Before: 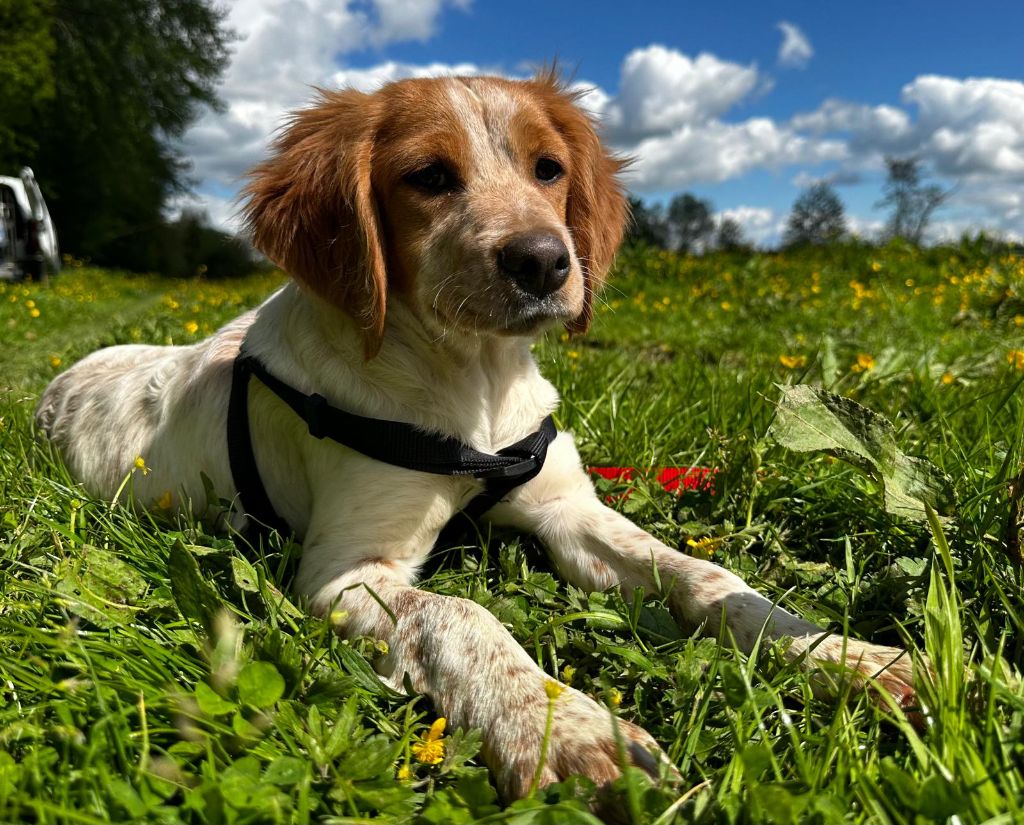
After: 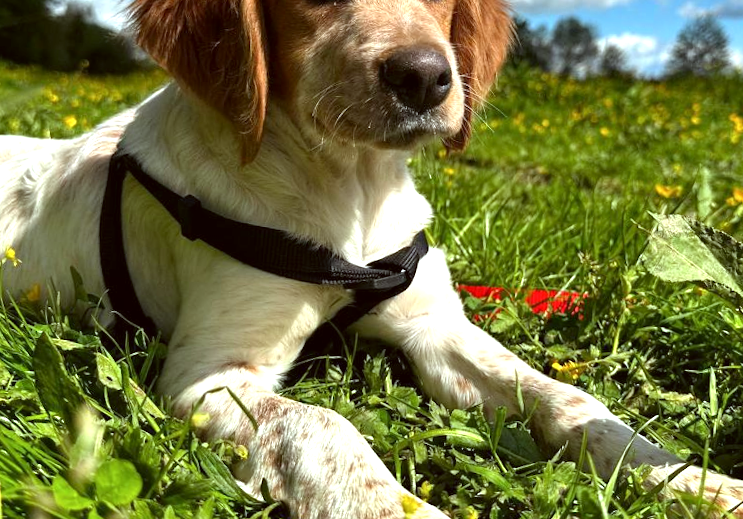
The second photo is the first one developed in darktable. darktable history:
crop and rotate: angle -3.37°, left 9.79%, top 20.73%, right 12.42%, bottom 11.82%
exposure: black level correction 0, exposure 0.7 EV, compensate exposure bias true, compensate highlight preservation false
color correction: highlights a* -4.98, highlights b* -3.76, shadows a* 3.83, shadows b* 4.08
